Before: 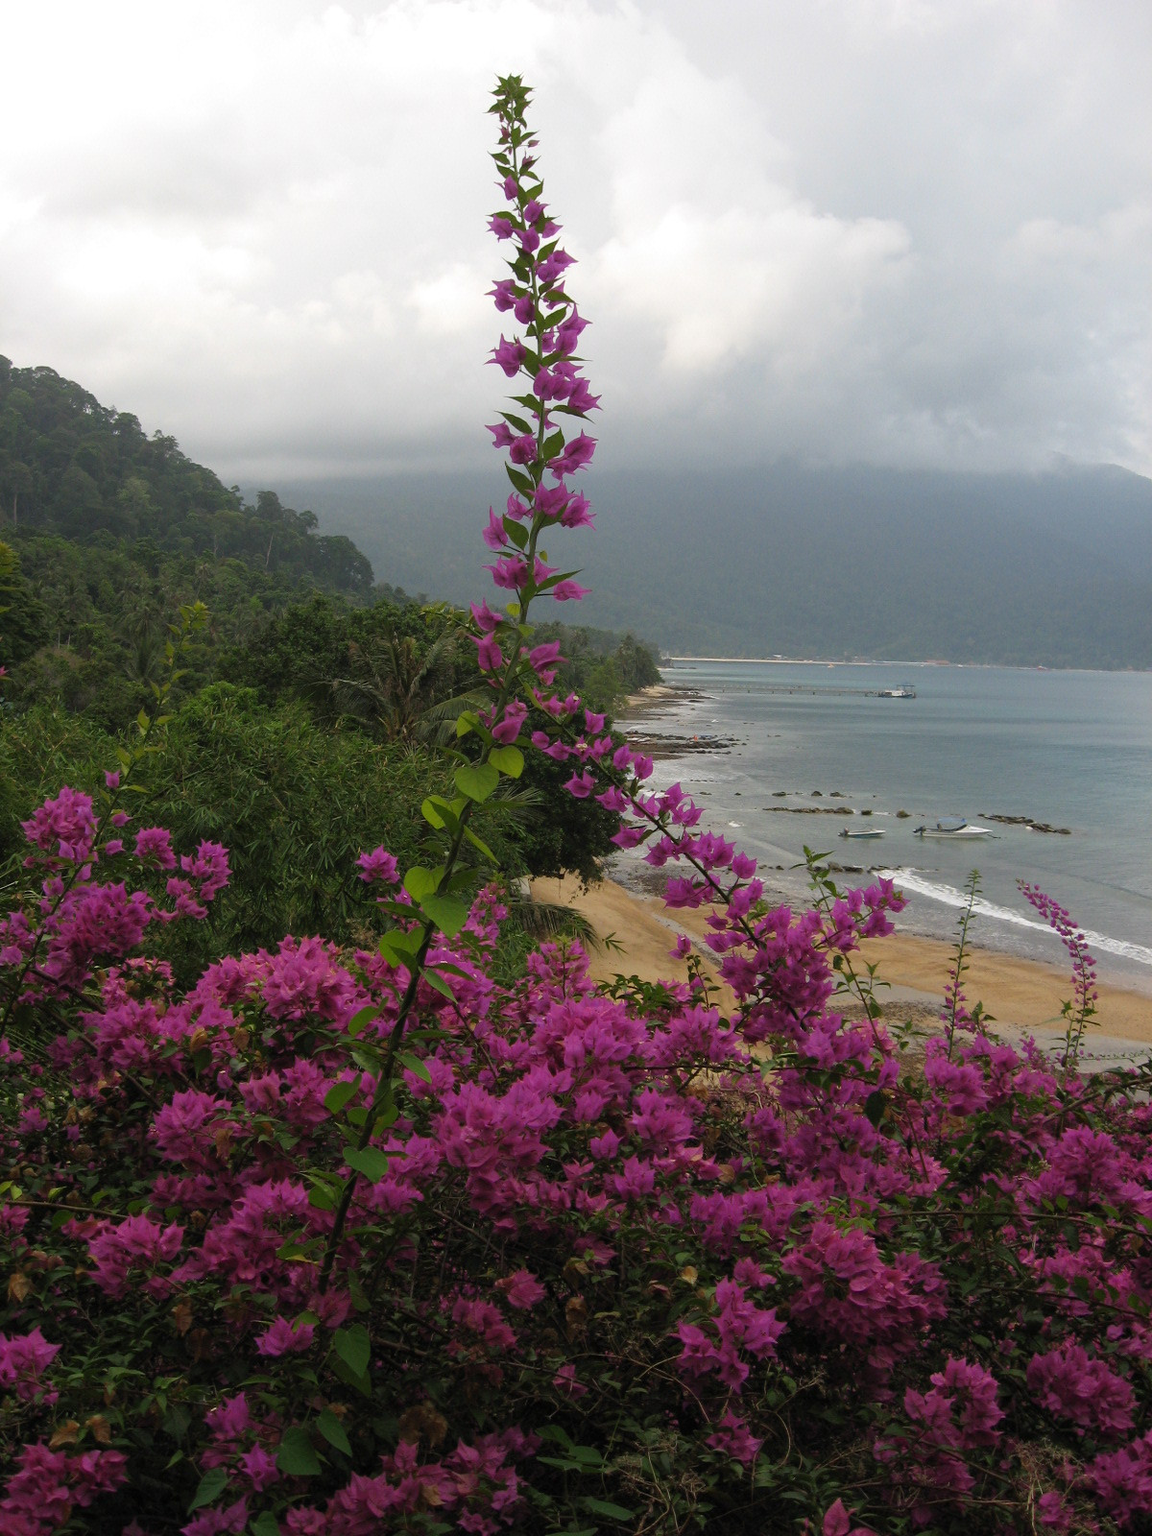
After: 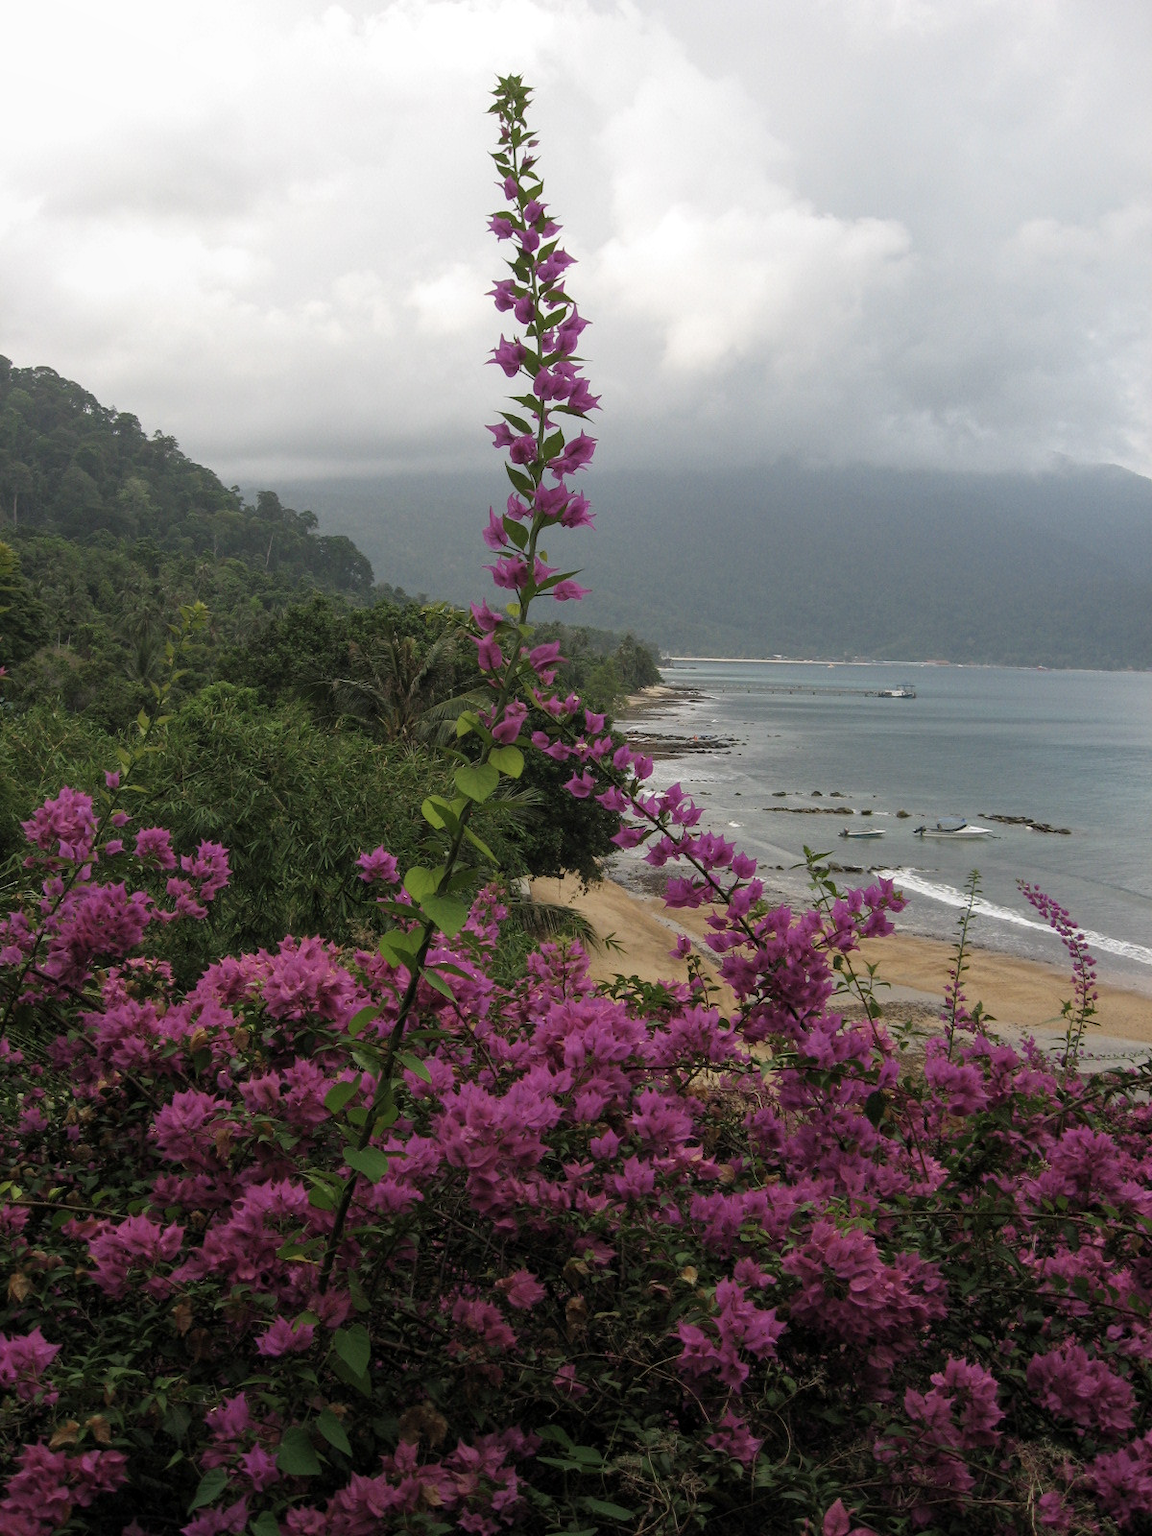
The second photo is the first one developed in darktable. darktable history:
local contrast: detail 118%
contrast brightness saturation: saturation -0.176
tone equalizer: on, module defaults
